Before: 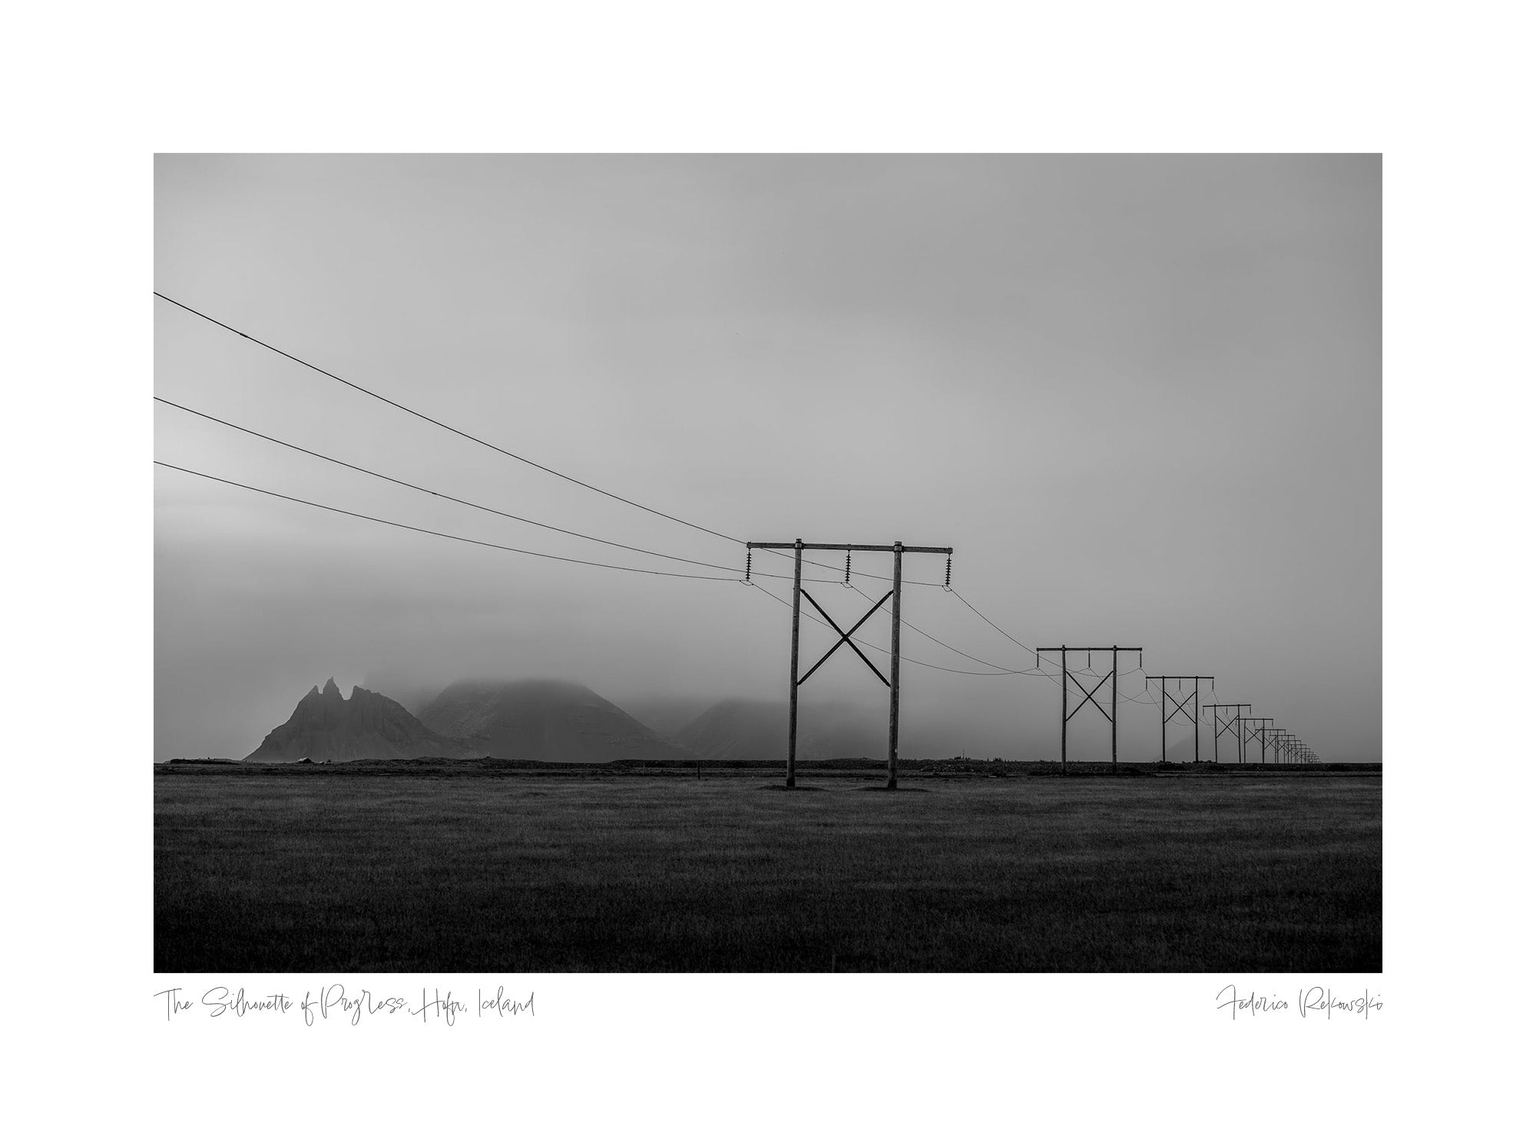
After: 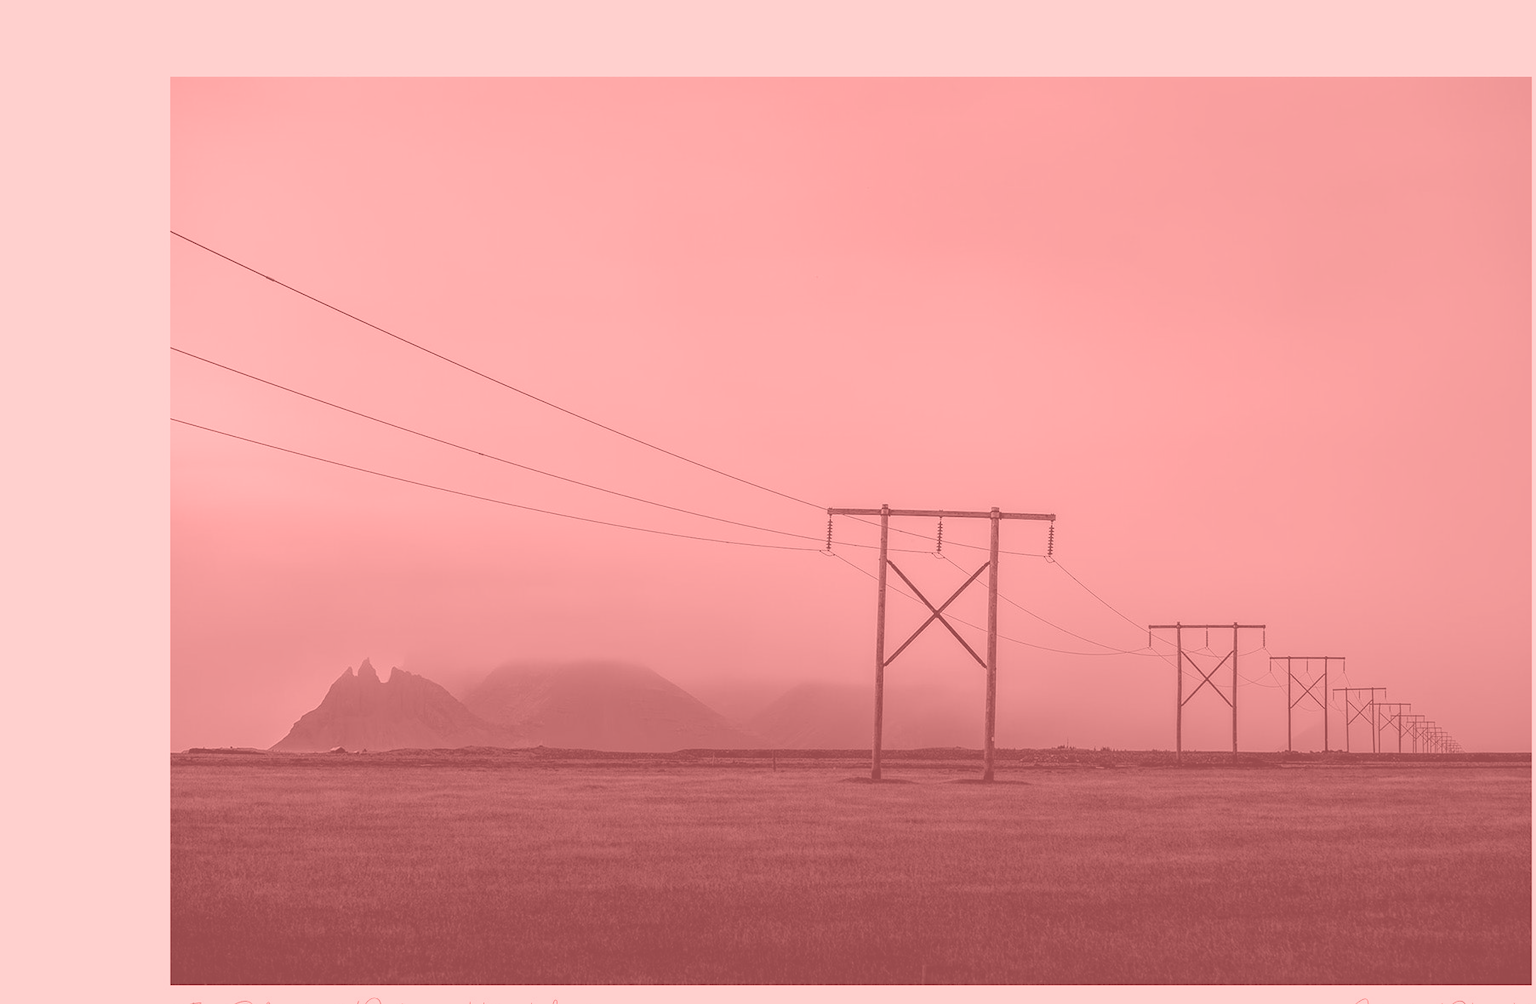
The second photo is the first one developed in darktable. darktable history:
colorize: saturation 51%, source mix 50.67%, lightness 50.67%
crop: top 7.49%, right 9.717%, bottom 11.943%
